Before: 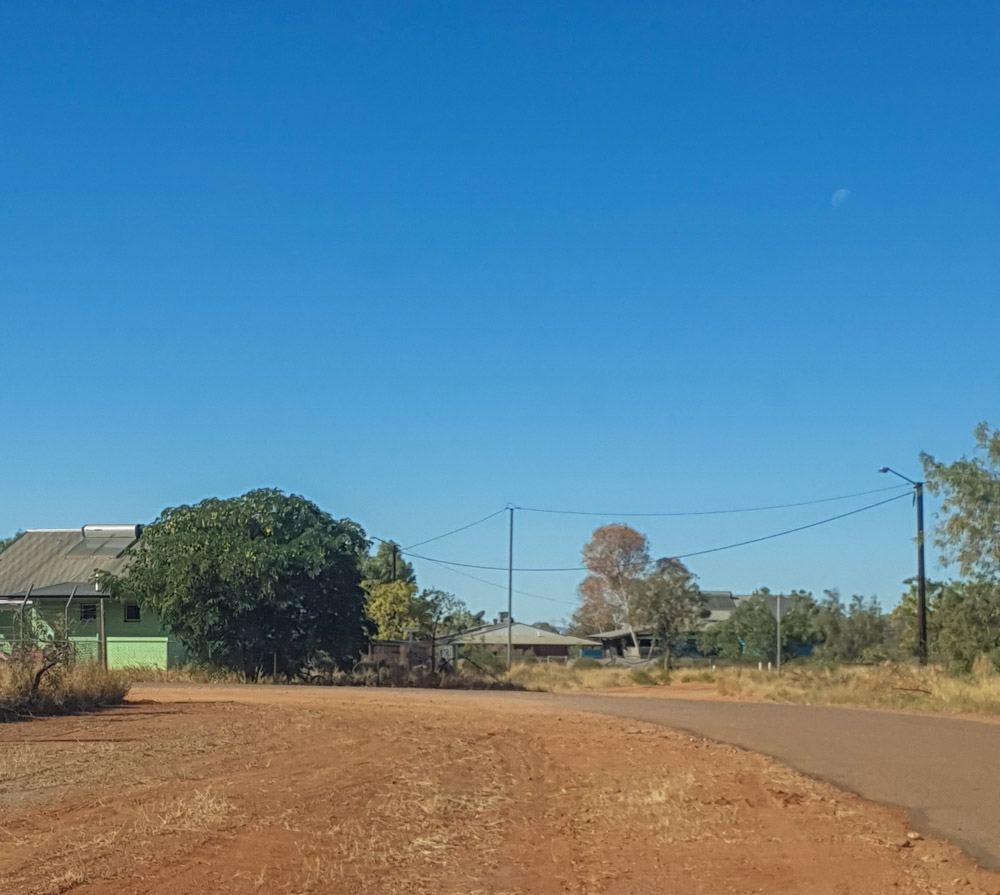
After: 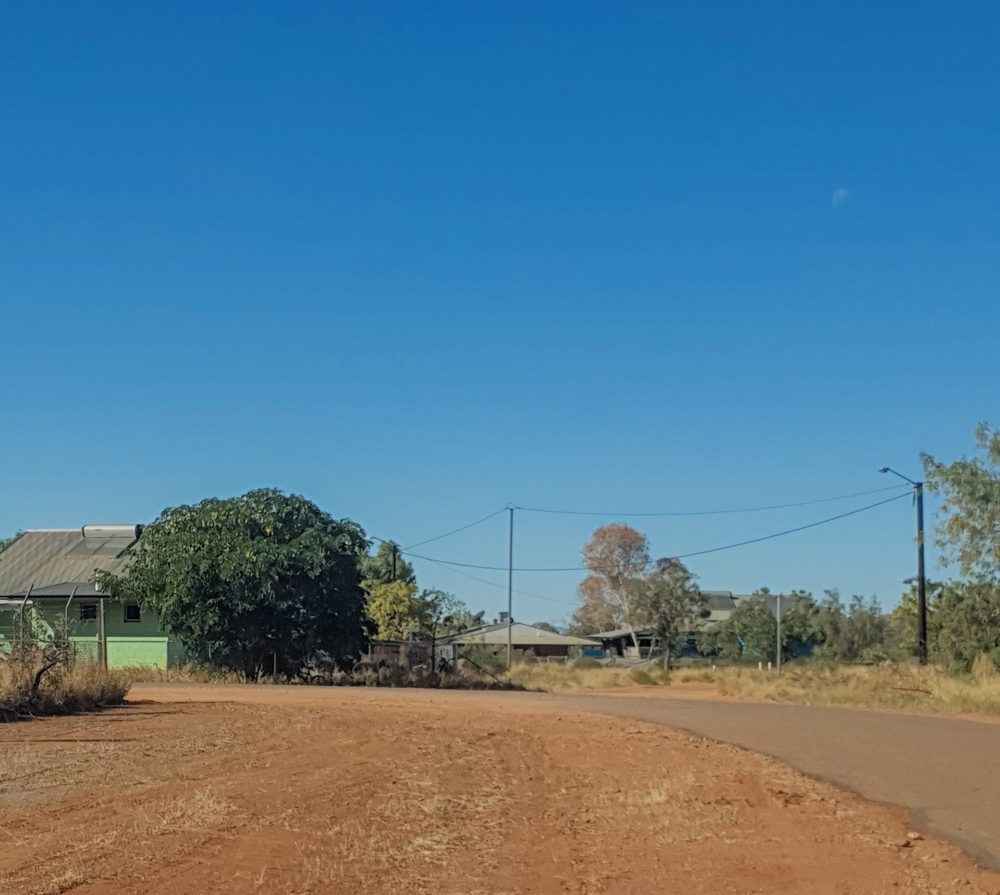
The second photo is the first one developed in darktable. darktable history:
filmic rgb: black relative exposure -7.44 EV, white relative exposure 4.83 EV, hardness 3.4, color science v6 (2022)
